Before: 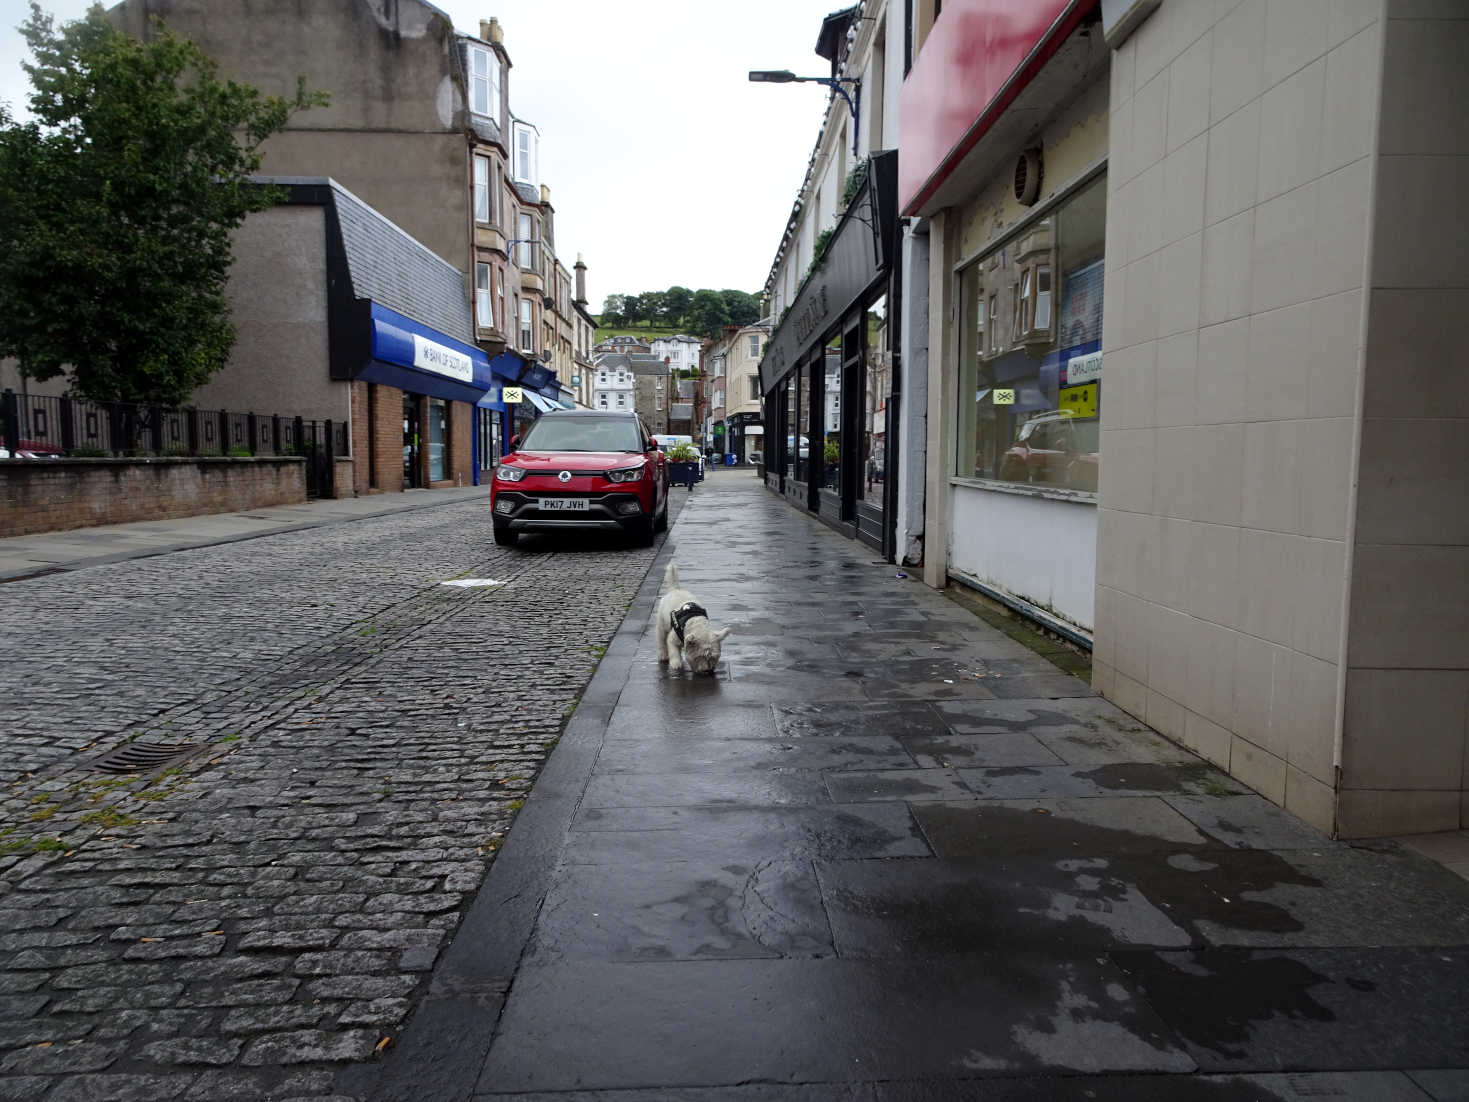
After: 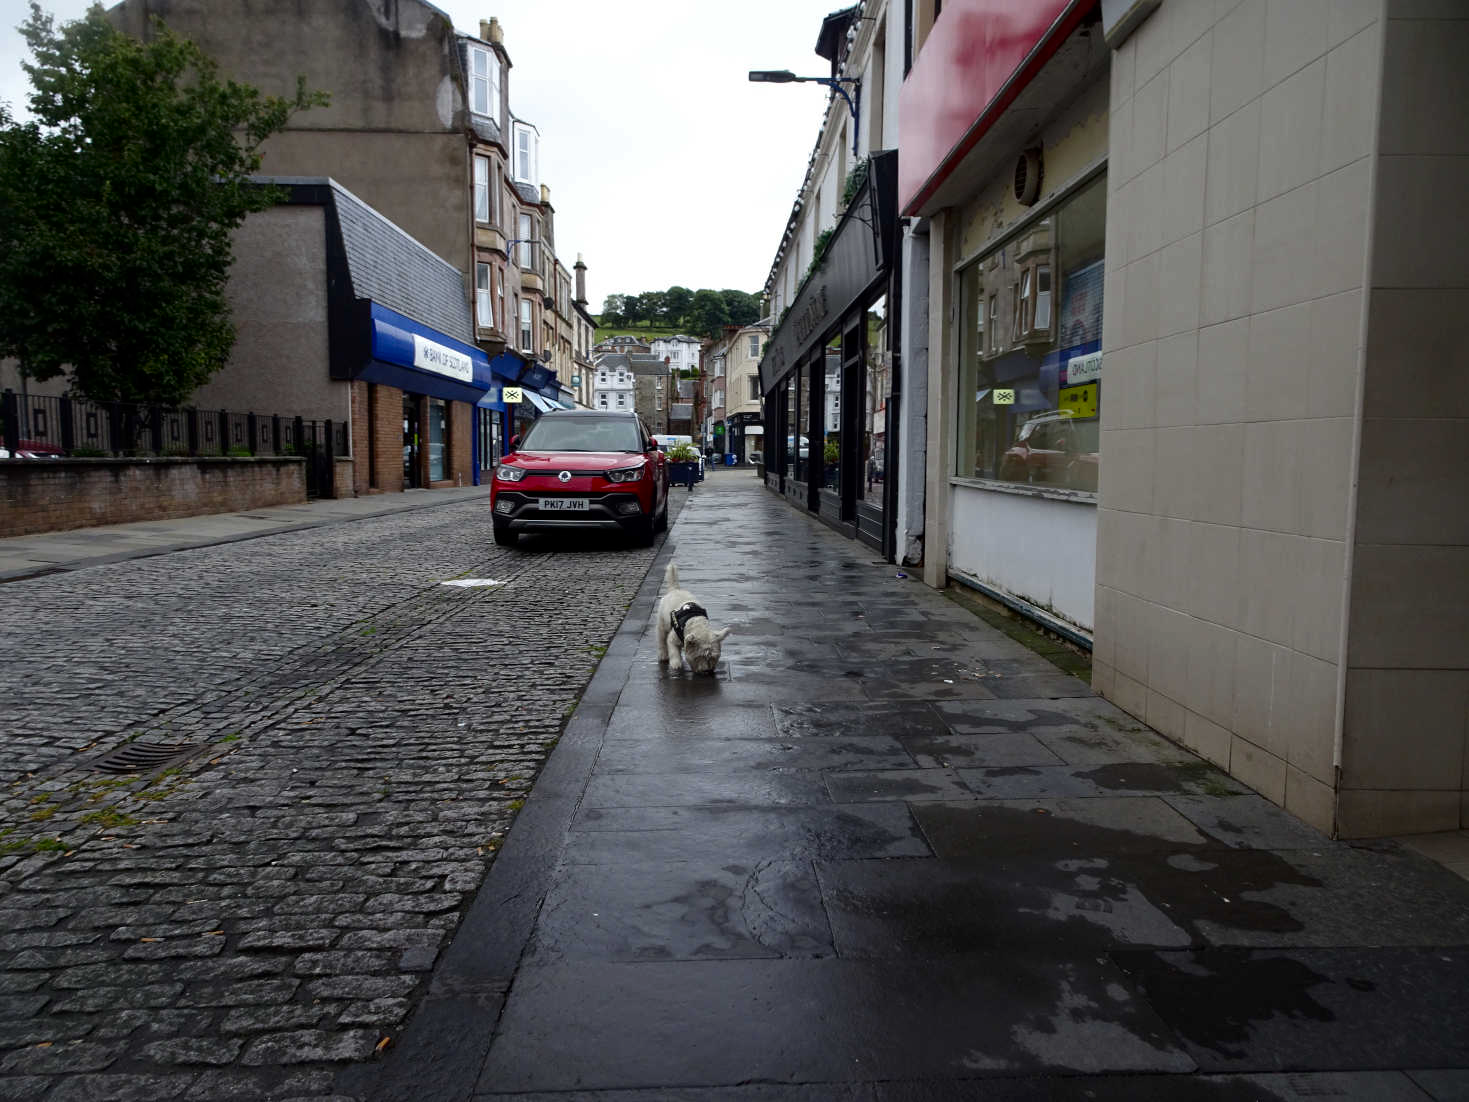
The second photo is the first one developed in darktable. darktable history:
contrast brightness saturation: brightness -0.097
